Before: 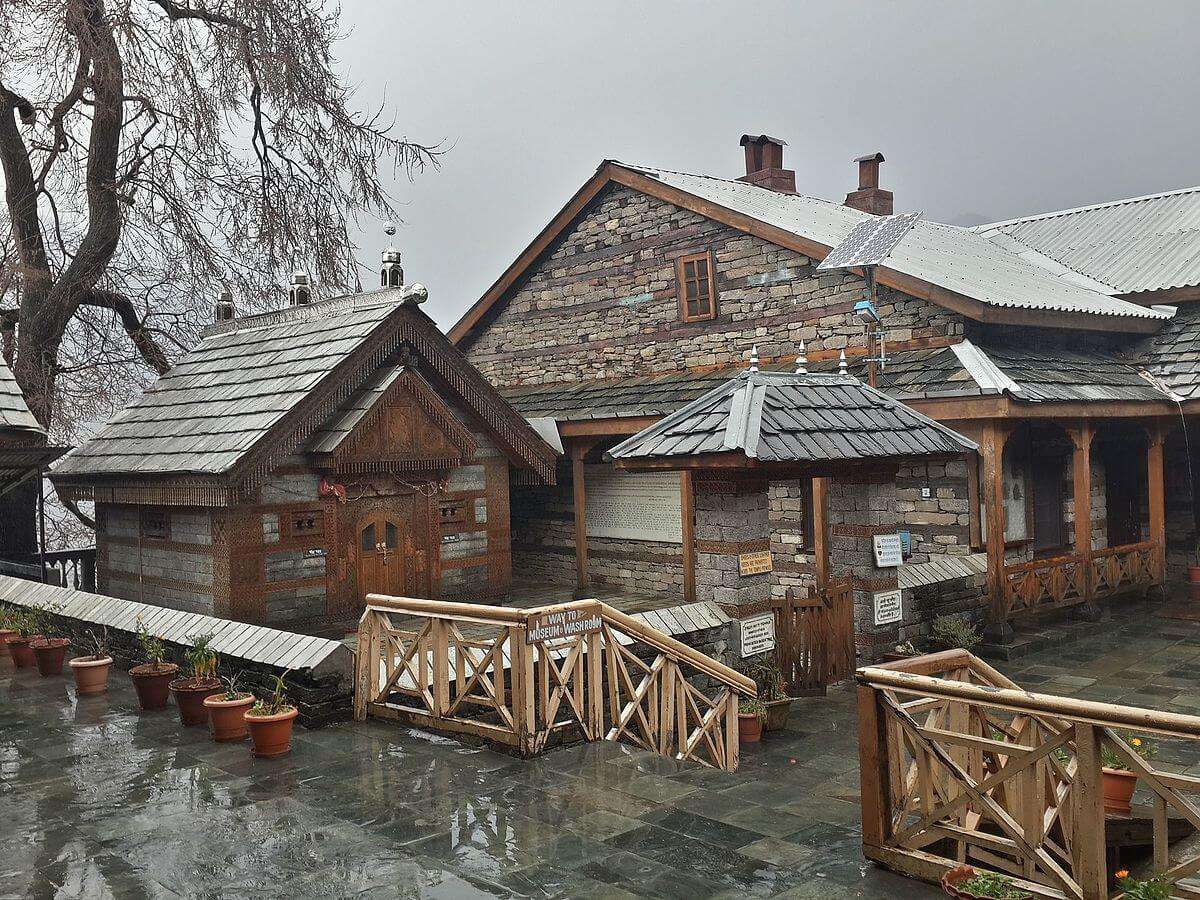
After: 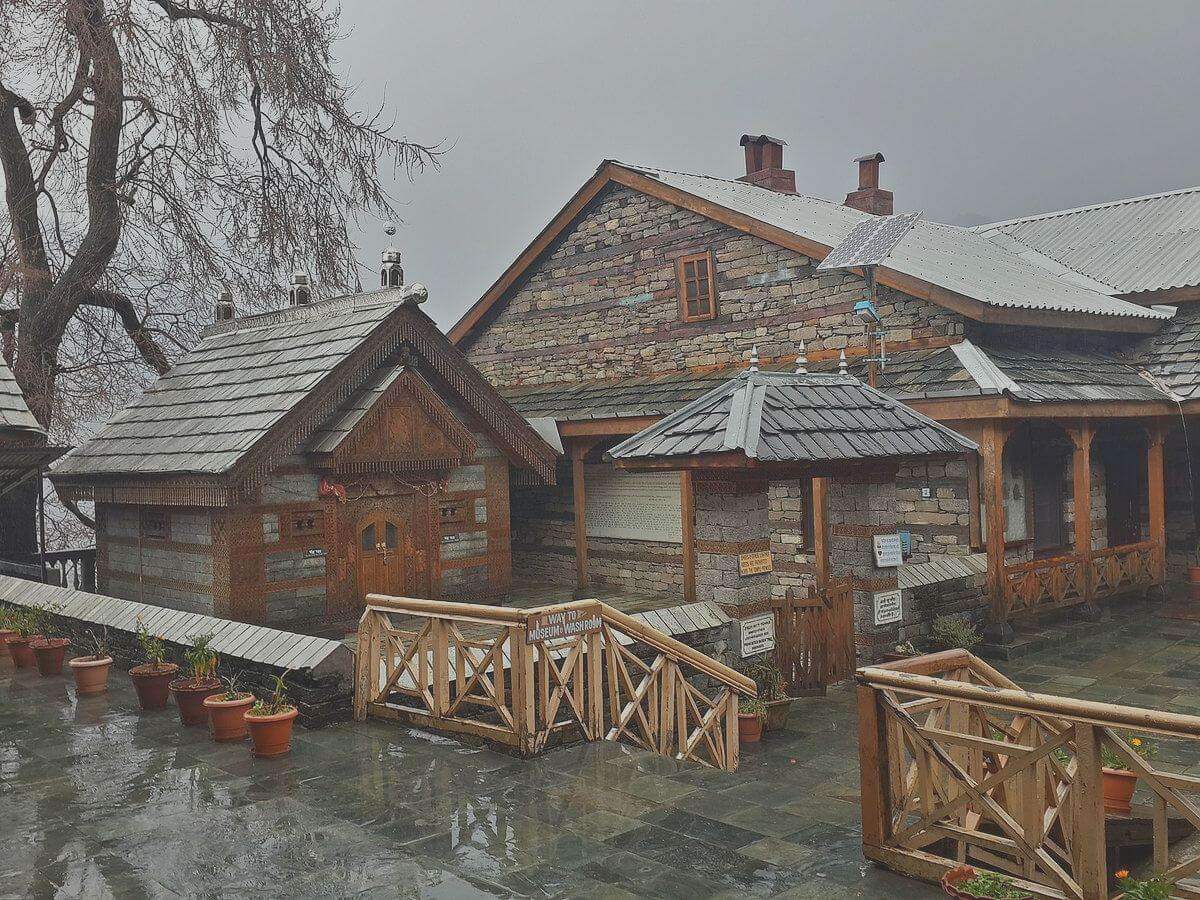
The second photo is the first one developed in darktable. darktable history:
exposure: exposure -0.108 EV, compensate highlight preservation false
tone equalizer: edges refinement/feathering 500, mask exposure compensation -1.57 EV, preserve details no
contrast brightness saturation: contrast -0.289
